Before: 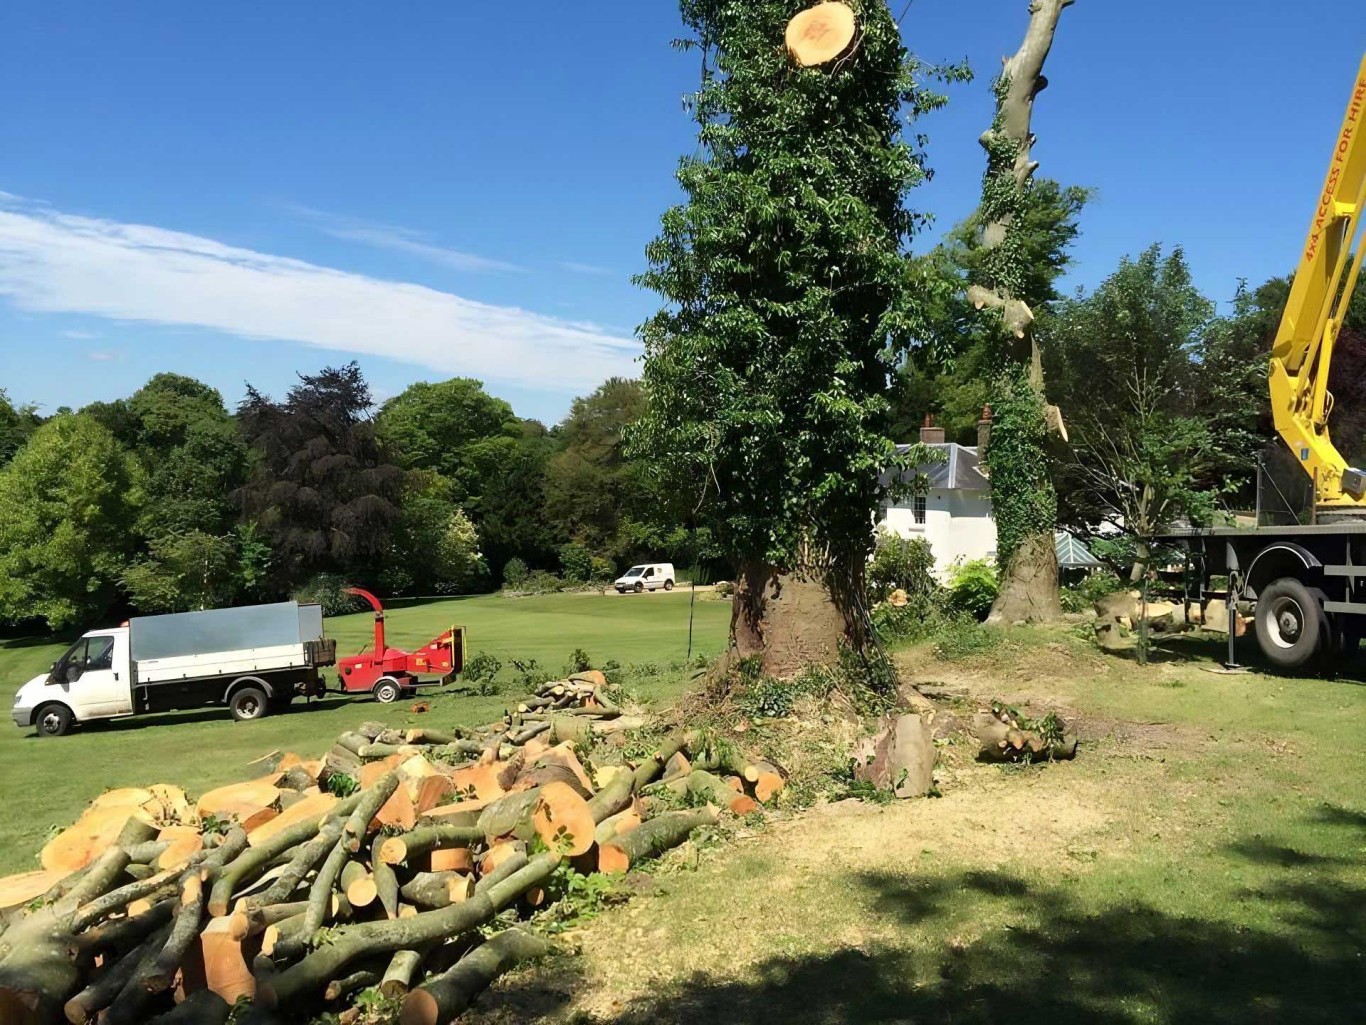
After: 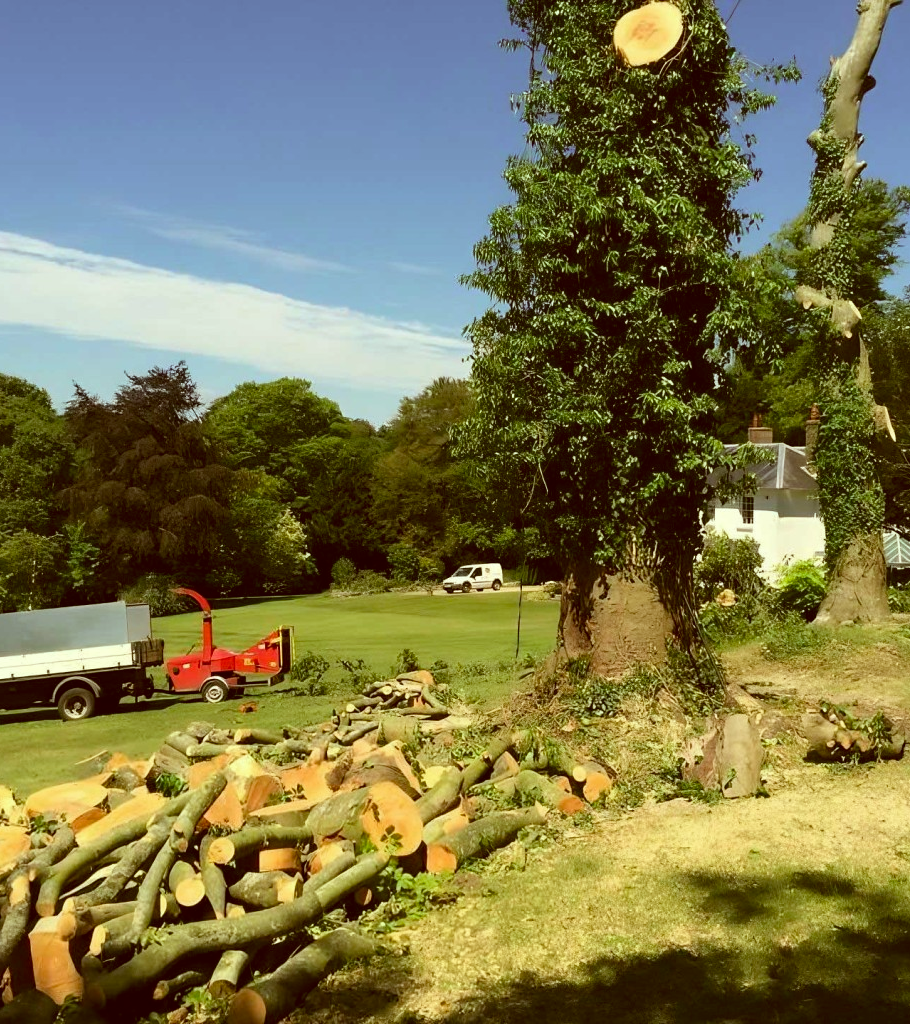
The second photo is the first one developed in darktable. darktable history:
color correction: highlights a* -5.3, highlights b* 9.8, shadows a* 9.8, shadows b* 24.26
crop and rotate: left 12.648%, right 20.685%
